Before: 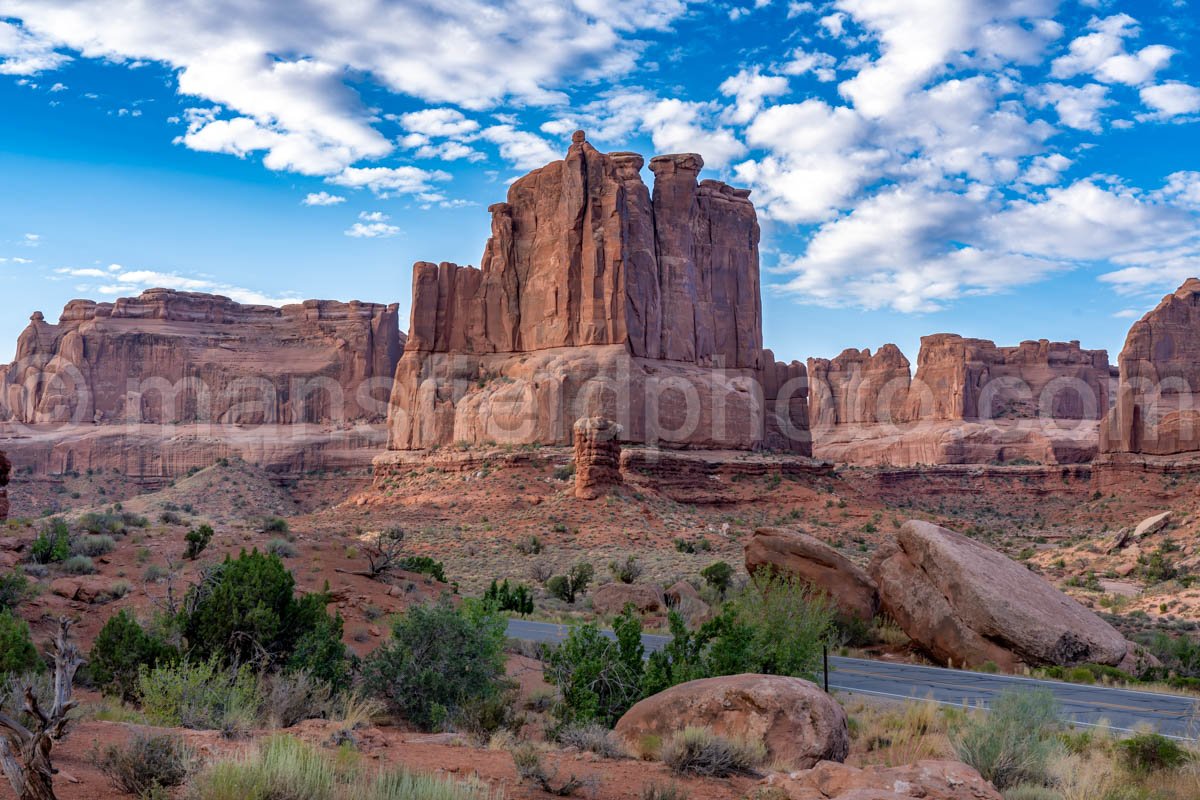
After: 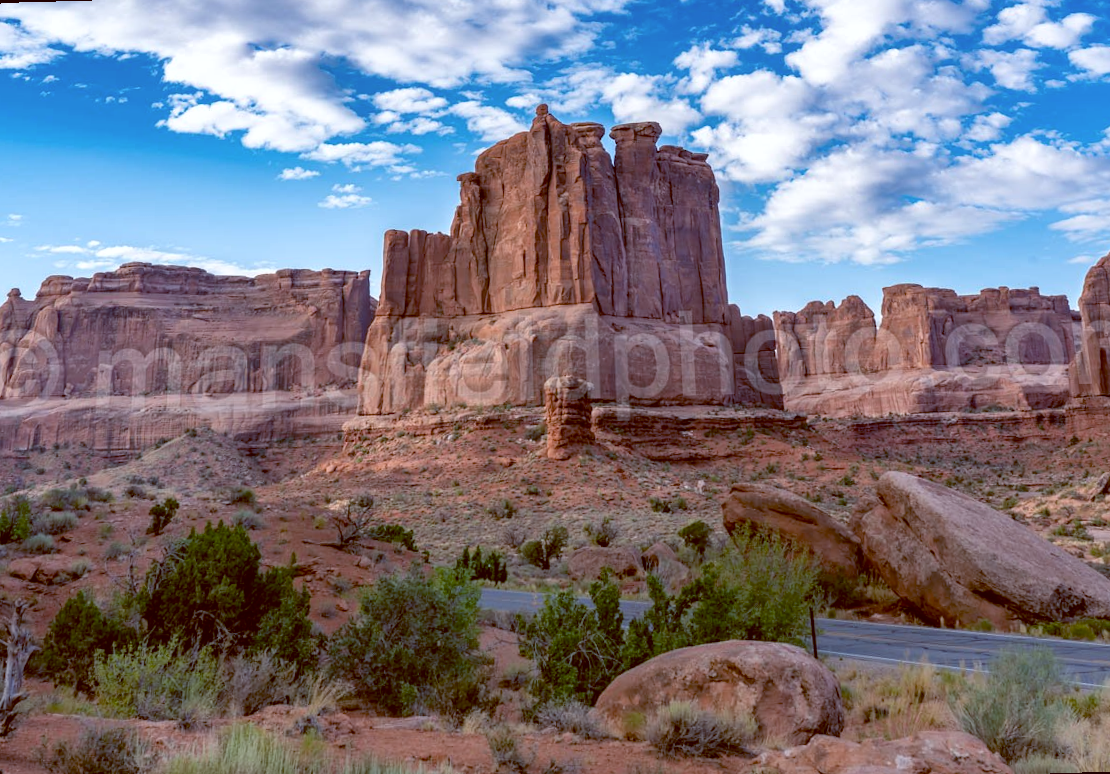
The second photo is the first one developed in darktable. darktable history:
color zones: curves: ch0 [(0, 0.613) (0.01, 0.613) (0.245, 0.448) (0.498, 0.529) (0.642, 0.665) (0.879, 0.777) (0.99, 0.613)]; ch1 [(0, 0) (0.143, 0) (0.286, 0) (0.429, 0) (0.571, 0) (0.714, 0) (0.857, 0)], mix -93.41%
color balance: lift [1, 1.015, 1.004, 0.985], gamma [1, 0.958, 0.971, 1.042], gain [1, 0.956, 0.977, 1.044]
rotate and perspective: rotation -1.68°, lens shift (vertical) -0.146, crop left 0.049, crop right 0.912, crop top 0.032, crop bottom 0.96
